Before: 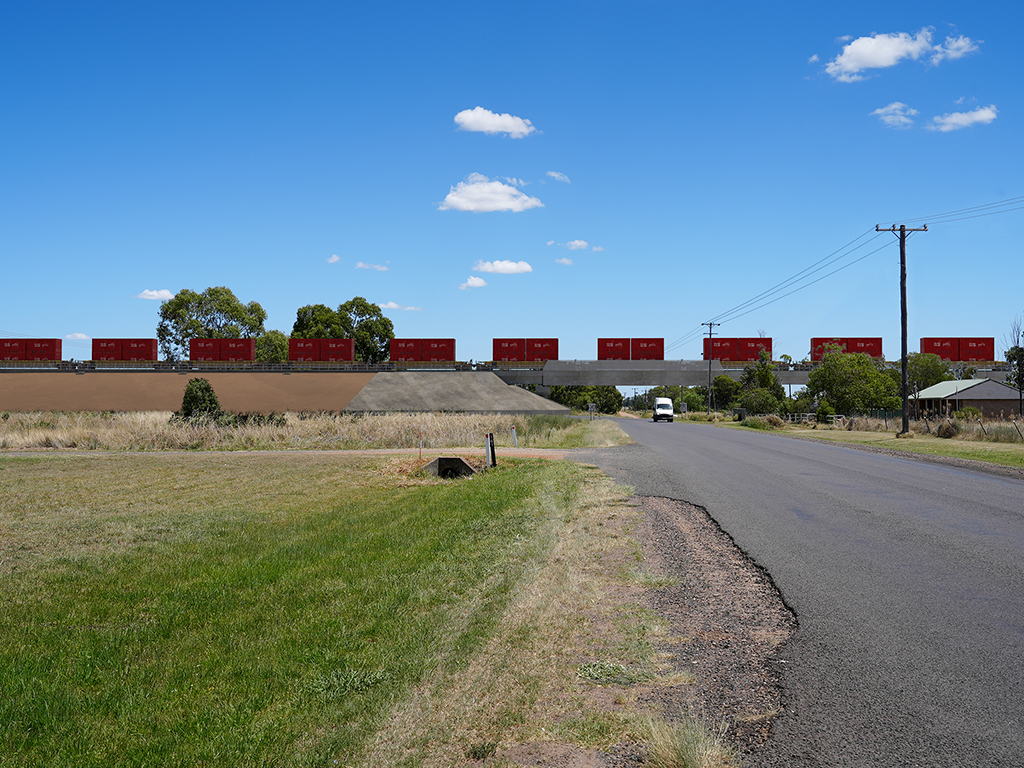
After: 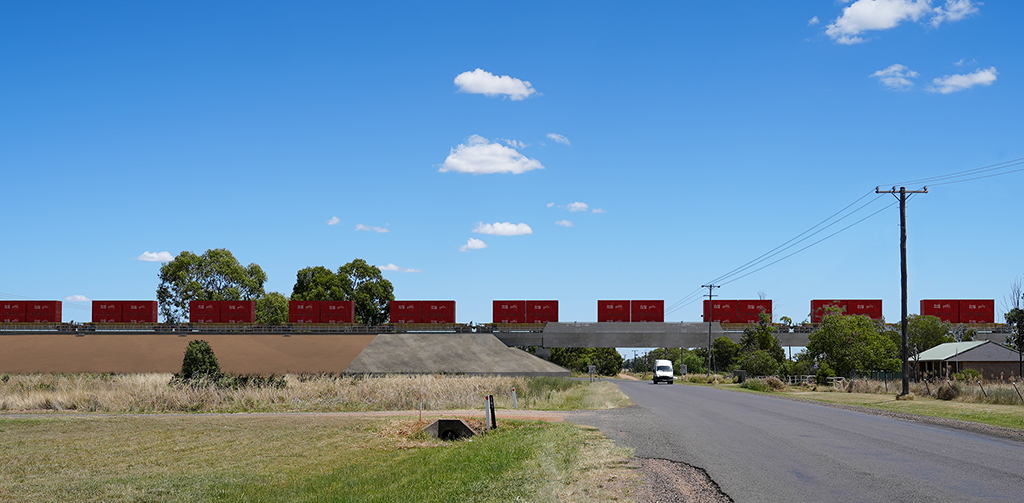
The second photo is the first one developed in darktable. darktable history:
crop and rotate: top 4.972%, bottom 29.464%
